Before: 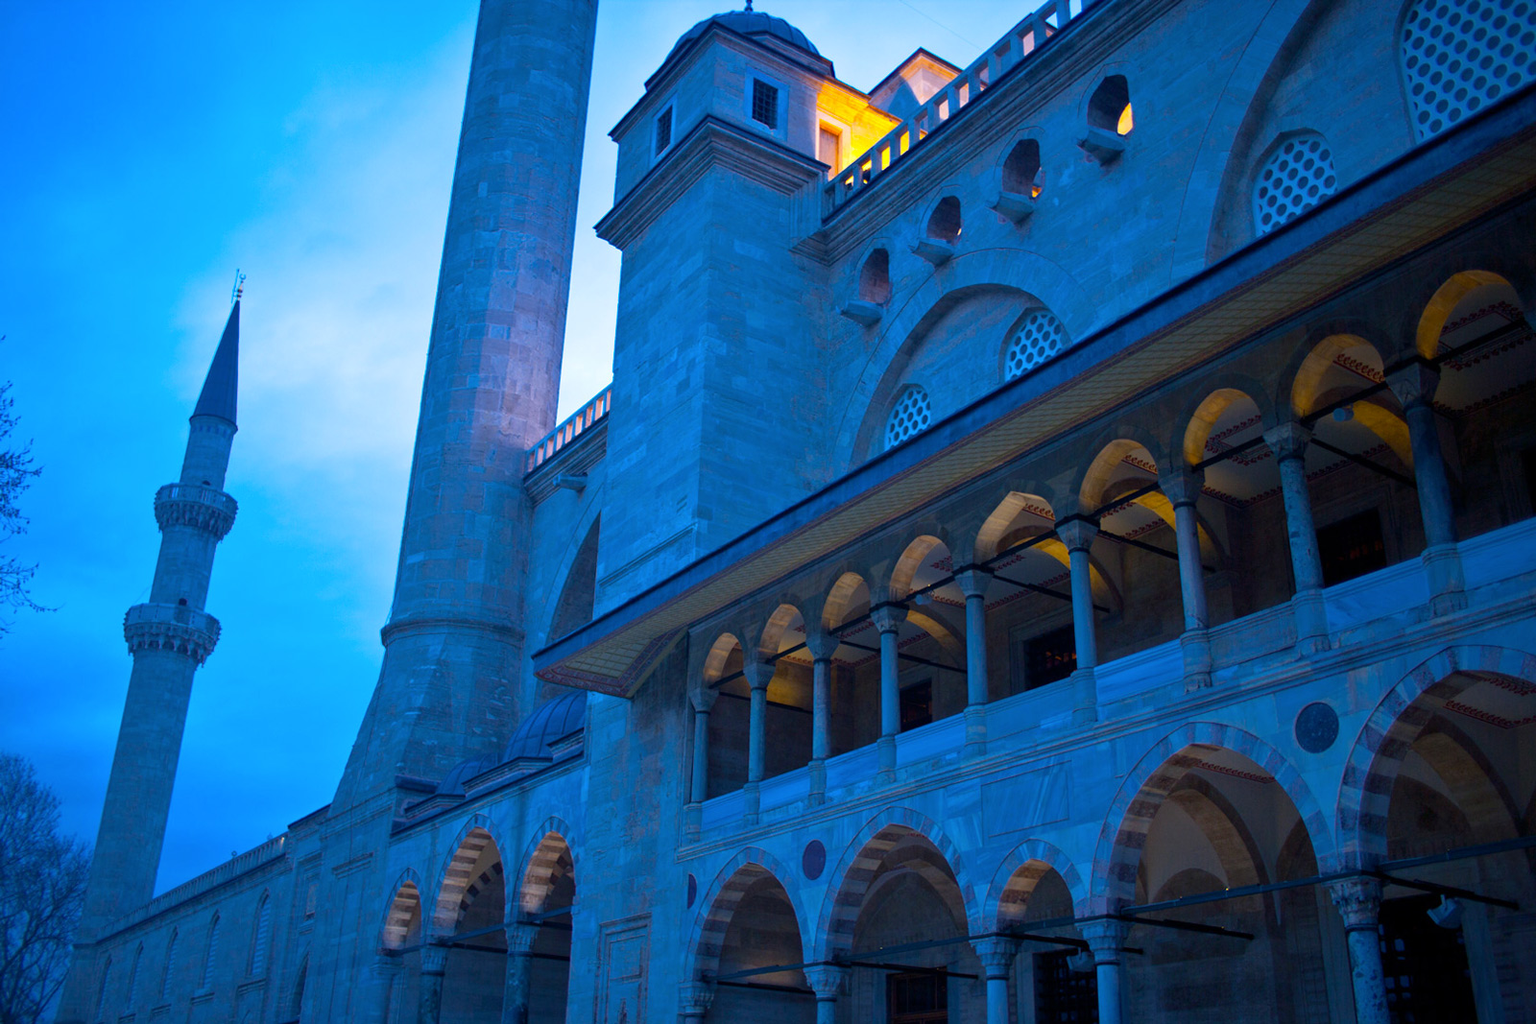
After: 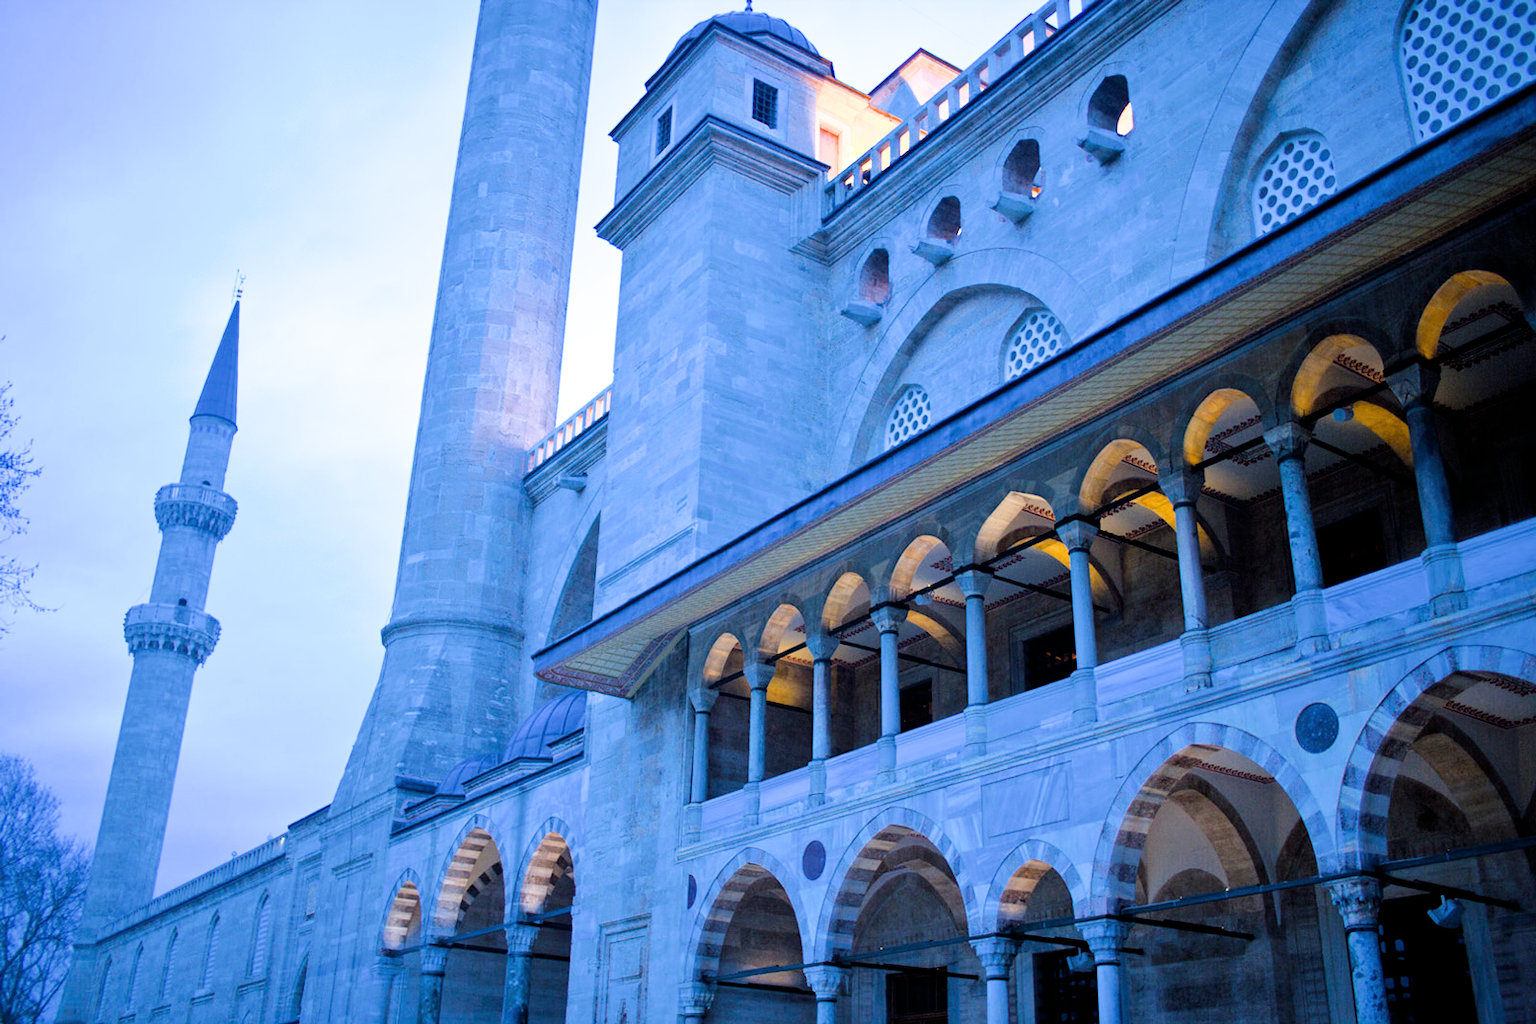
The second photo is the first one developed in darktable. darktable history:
filmic rgb: black relative exposure -5 EV, hardness 2.88, contrast 1.2, highlights saturation mix -30%
exposure: black level correction 0, exposure 1.75 EV, compensate exposure bias true, compensate highlight preservation false
